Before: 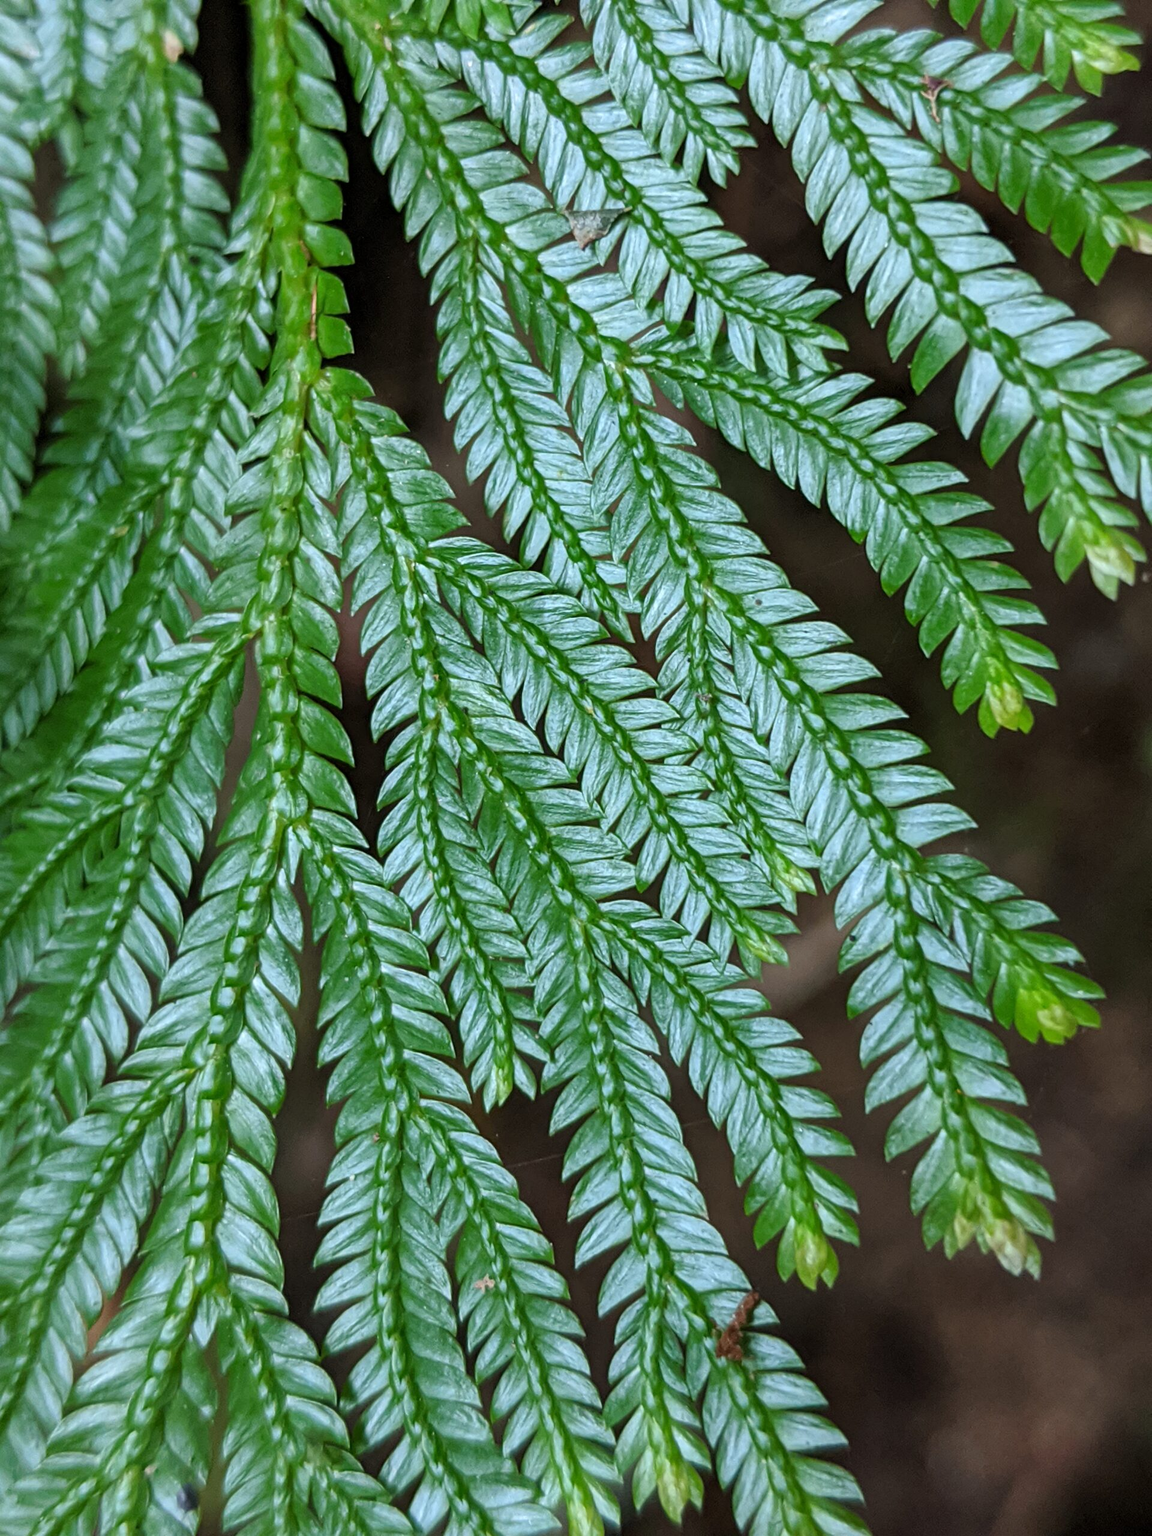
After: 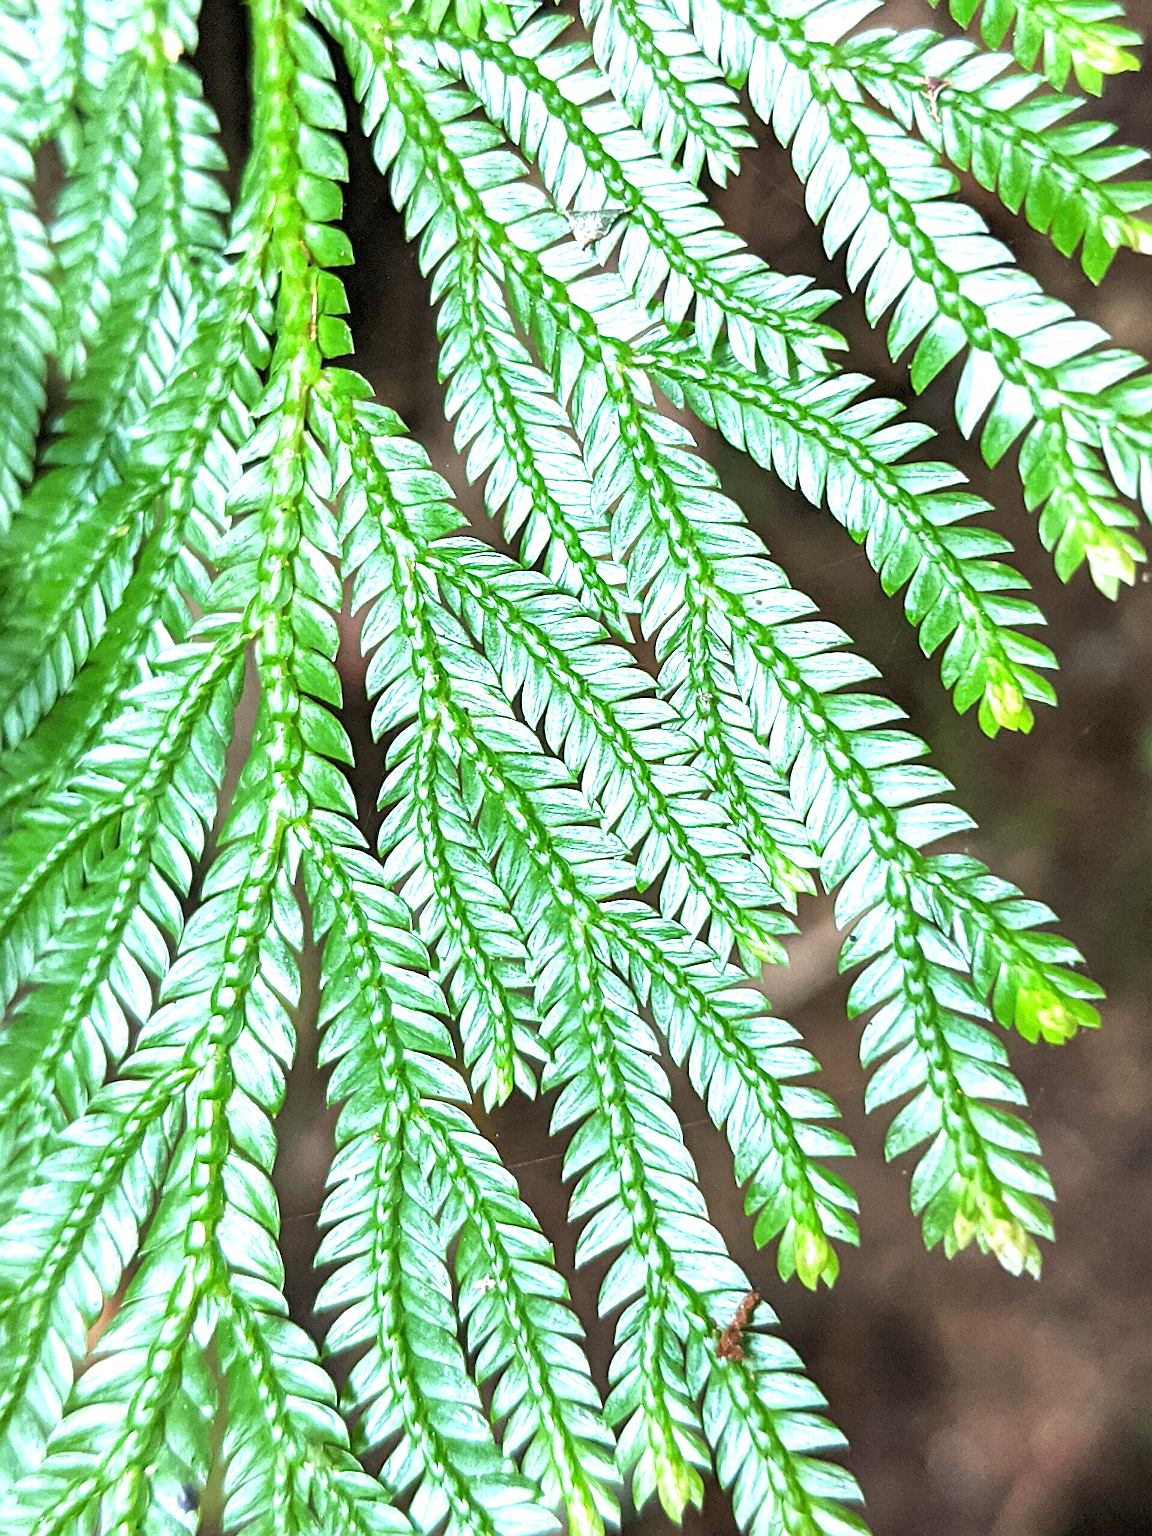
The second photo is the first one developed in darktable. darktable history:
sharpen: on, module defaults
exposure: black level correction 0, exposure 1.622 EV, compensate highlight preservation false
